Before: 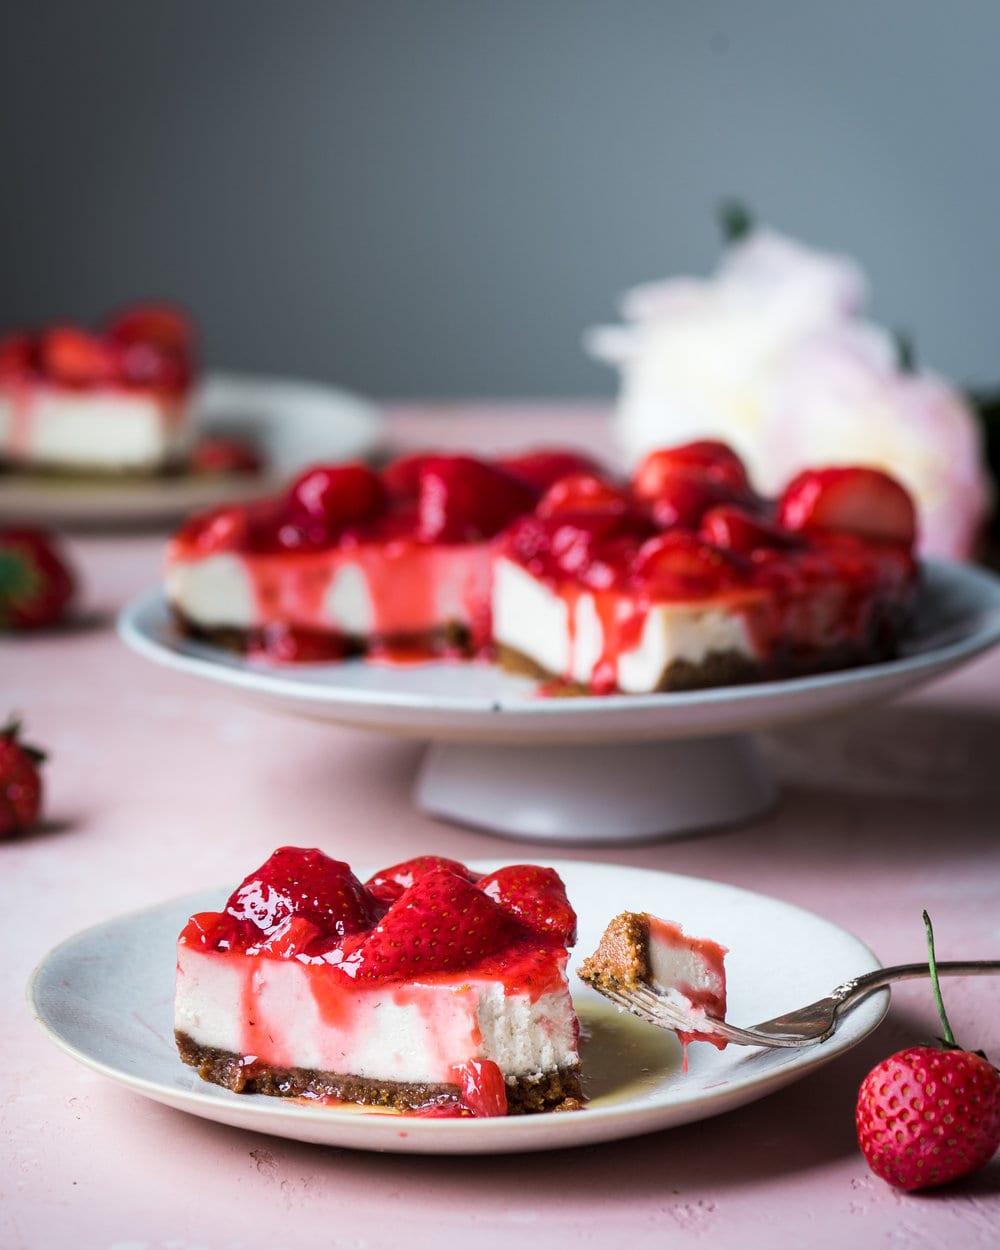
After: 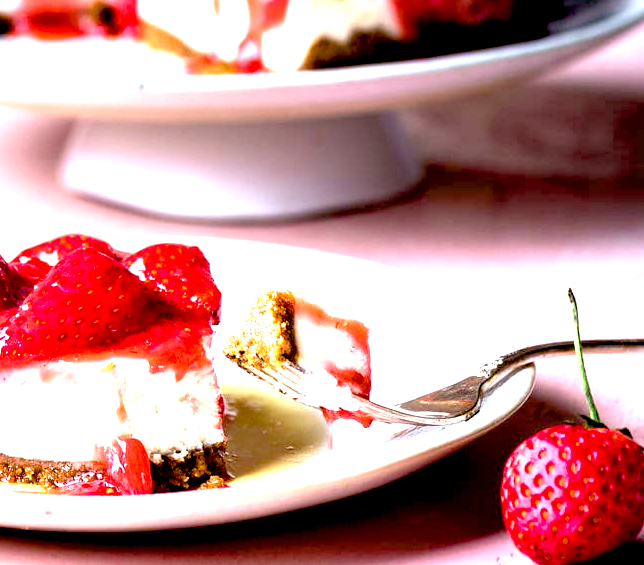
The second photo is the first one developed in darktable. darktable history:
exposure: black level correction 0.015, exposure 1.795 EV, compensate highlight preservation false
crop and rotate: left 35.555%, top 49.852%, bottom 4.929%
color balance rgb: power › luminance 1.722%, highlights gain › chroma 0.999%, highlights gain › hue 28.27°, perceptual saturation grading › global saturation 20%, perceptual saturation grading › highlights -25.277%, perceptual saturation grading › shadows 24.096%, global vibrance 20%
